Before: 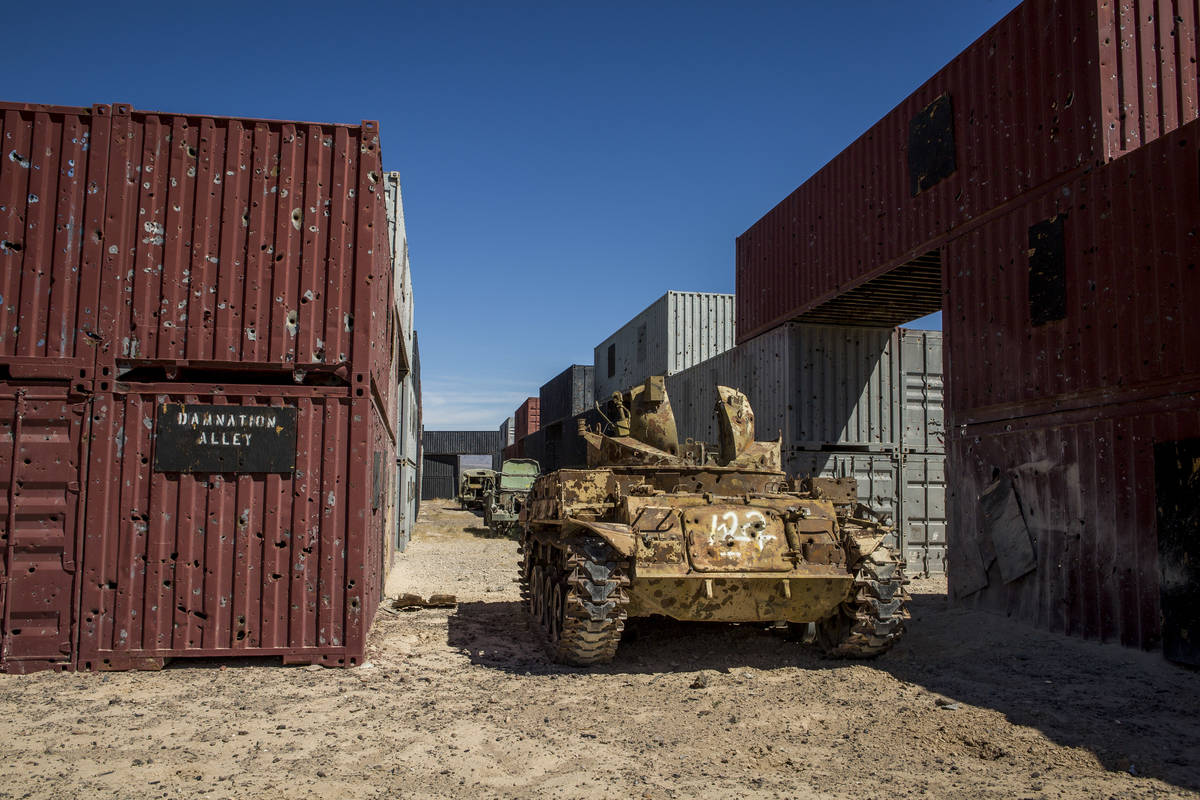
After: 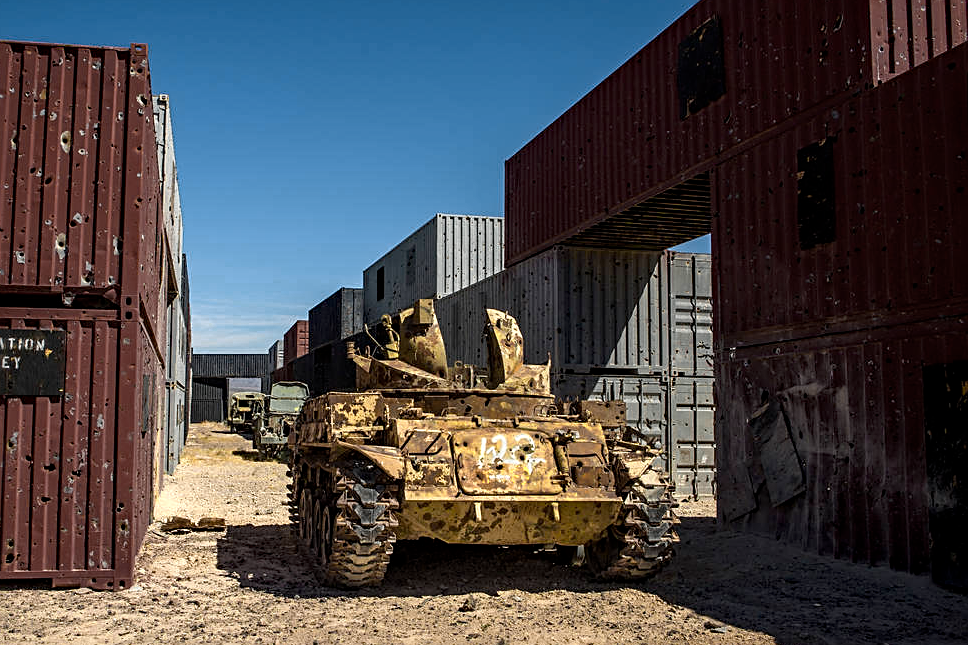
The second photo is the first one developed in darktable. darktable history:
sharpen: on, module defaults
crop: left 19.265%, top 9.662%, right 0%, bottom 9.61%
color zones: curves: ch0 [(0.004, 0.306) (0.107, 0.448) (0.252, 0.656) (0.41, 0.398) (0.595, 0.515) (0.768, 0.628)]; ch1 [(0.07, 0.323) (0.151, 0.452) (0.252, 0.608) (0.346, 0.221) (0.463, 0.189) (0.61, 0.368) (0.735, 0.395) (0.921, 0.412)]; ch2 [(0, 0.476) (0.132, 0.512) (0.243, 0.512) (0.397, 0.48) (0.522, 0.376) (0.634, 0.536) (0.761, 0.46)]
haze removal: strength 0.302, distance 0.246, compatibility mode true, adaptive false
